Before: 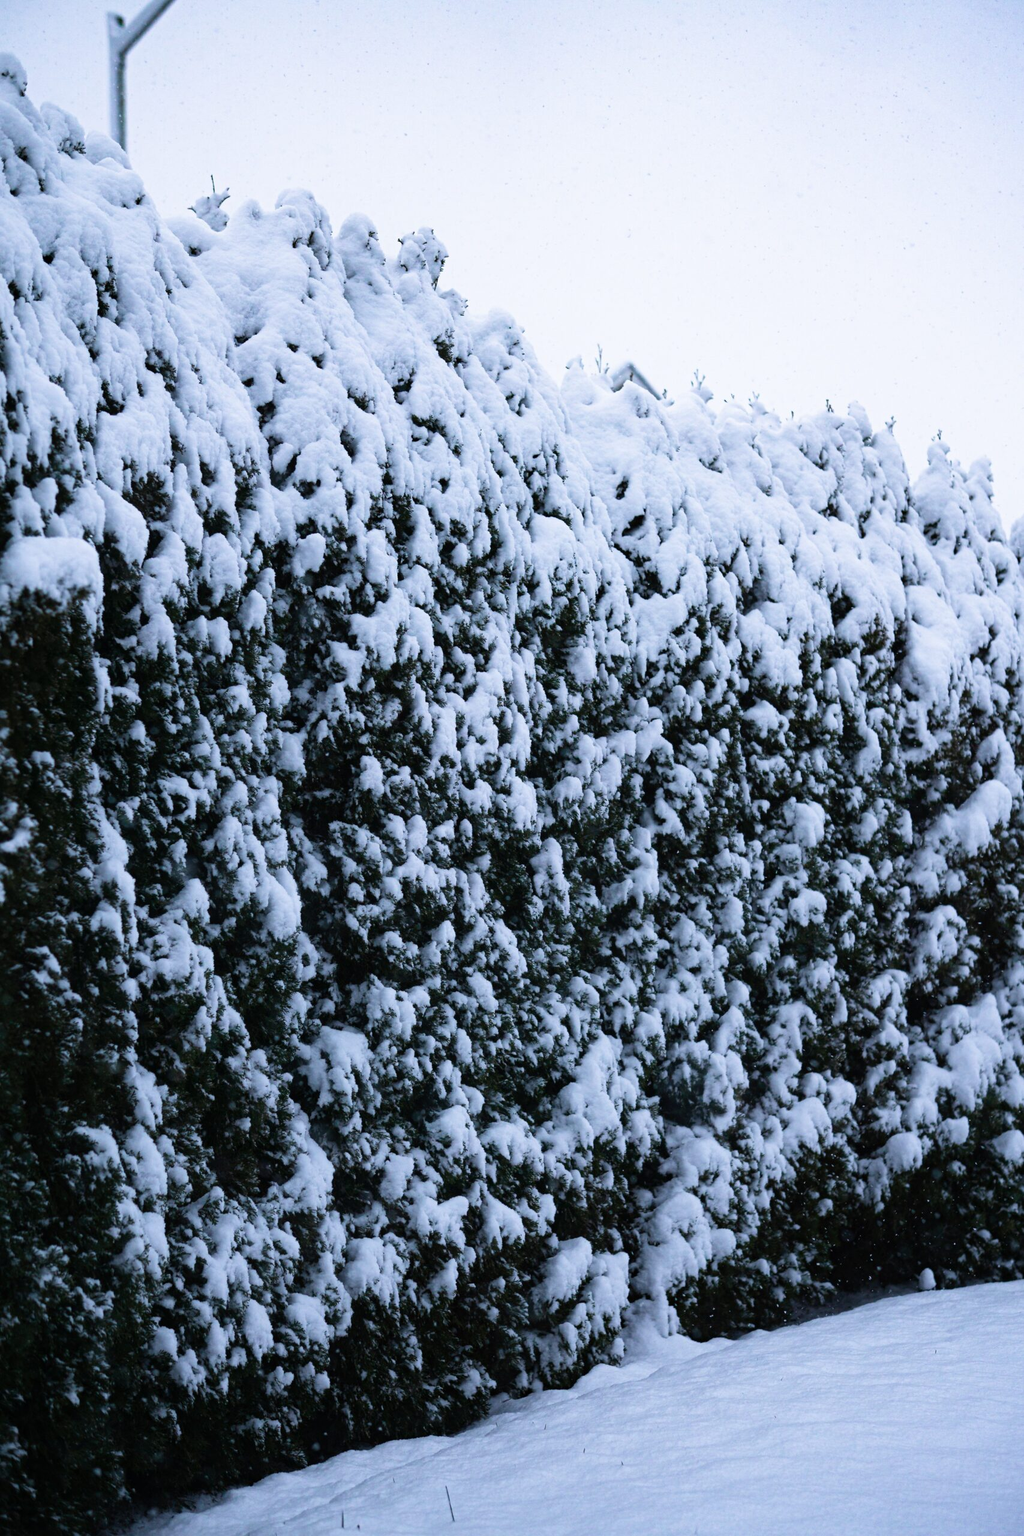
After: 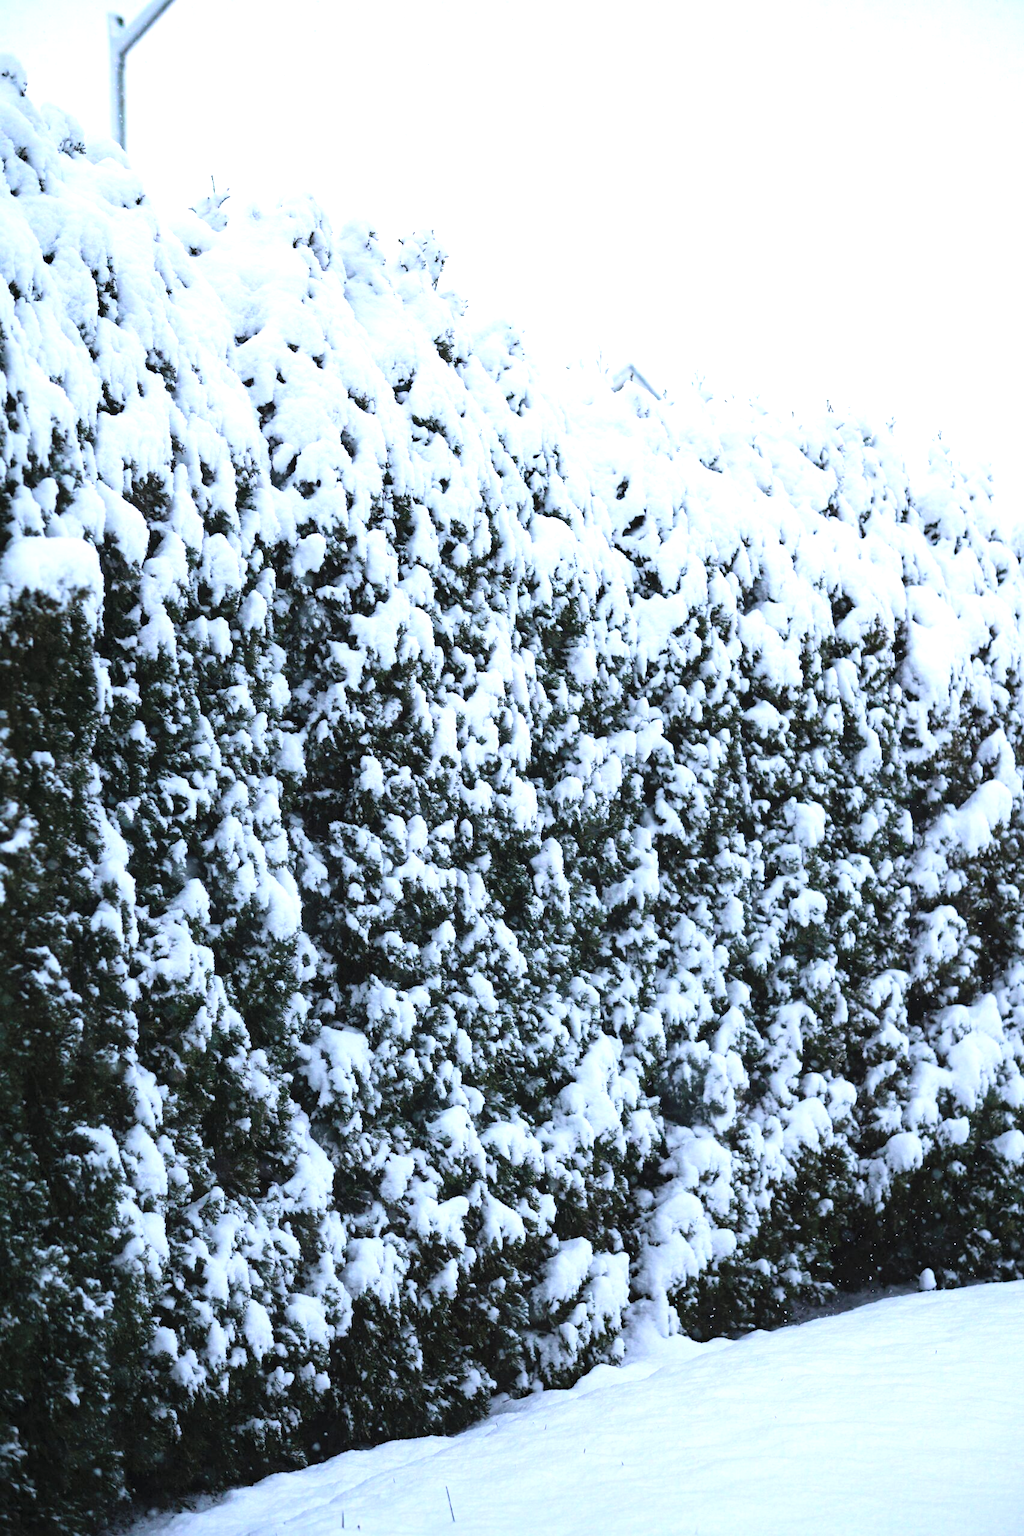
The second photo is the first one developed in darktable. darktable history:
contrast brightness saturation: contrast 0.14, brightness 0.21
exposure: exposure 0.781 EV, compensate highlight preservation false
